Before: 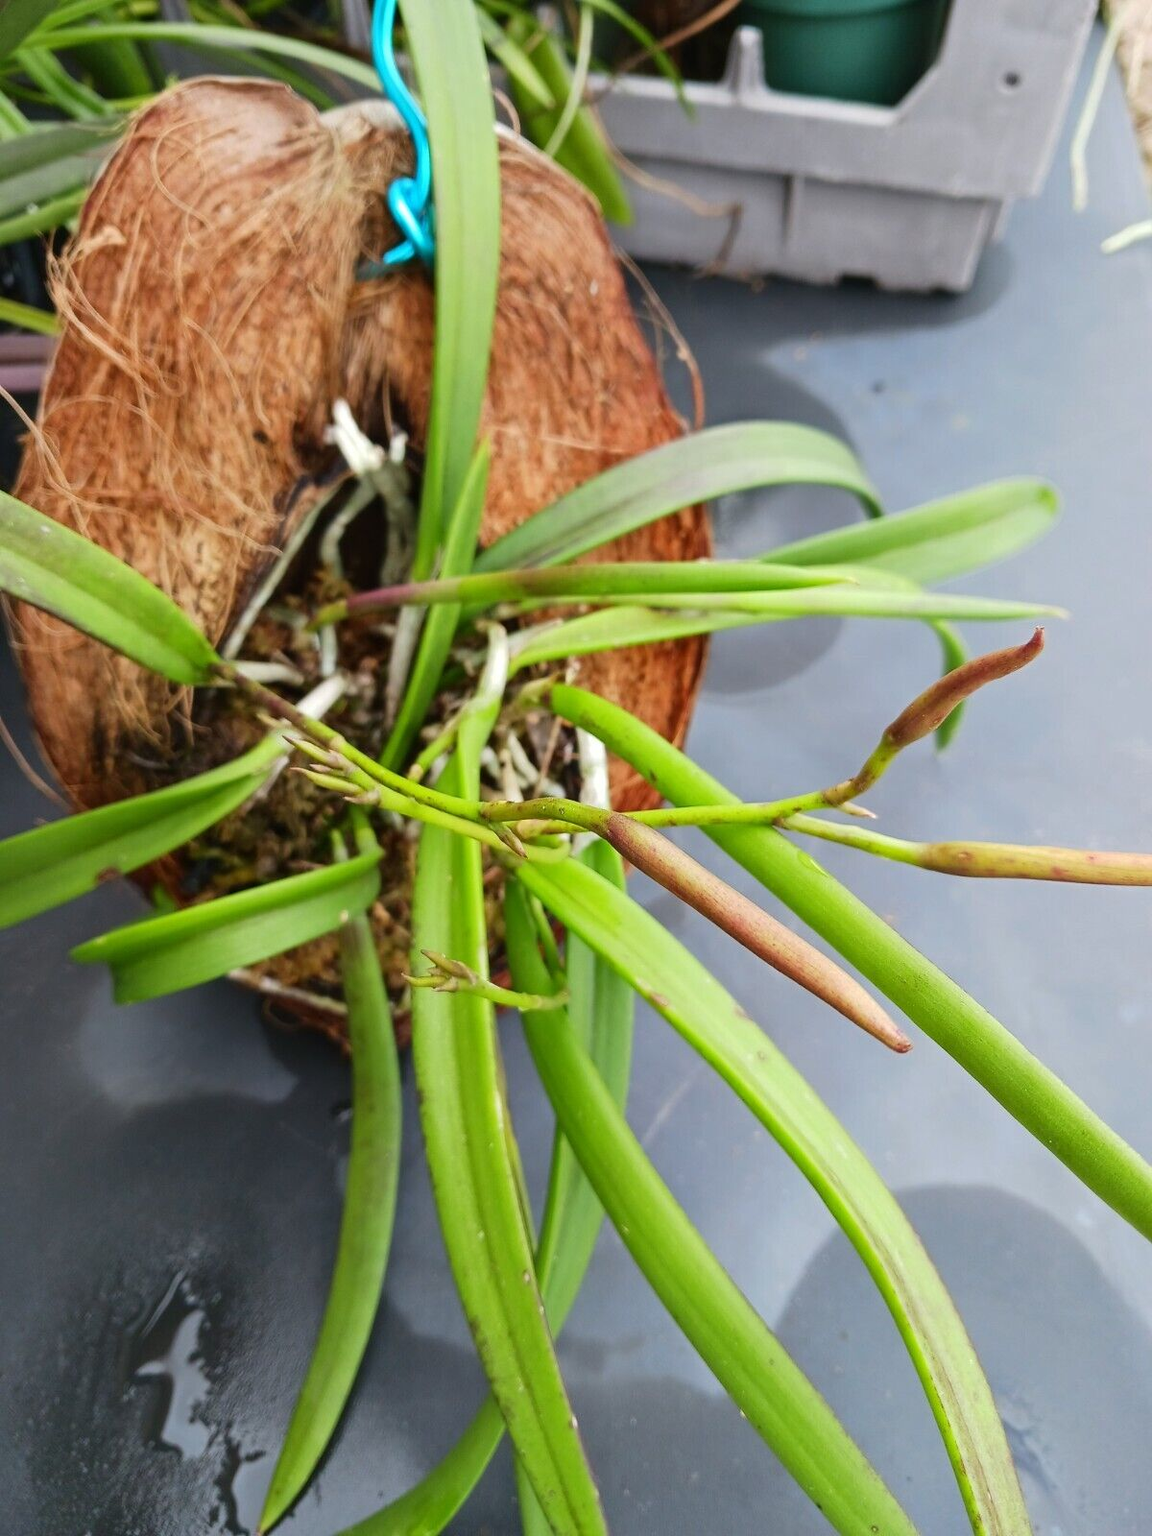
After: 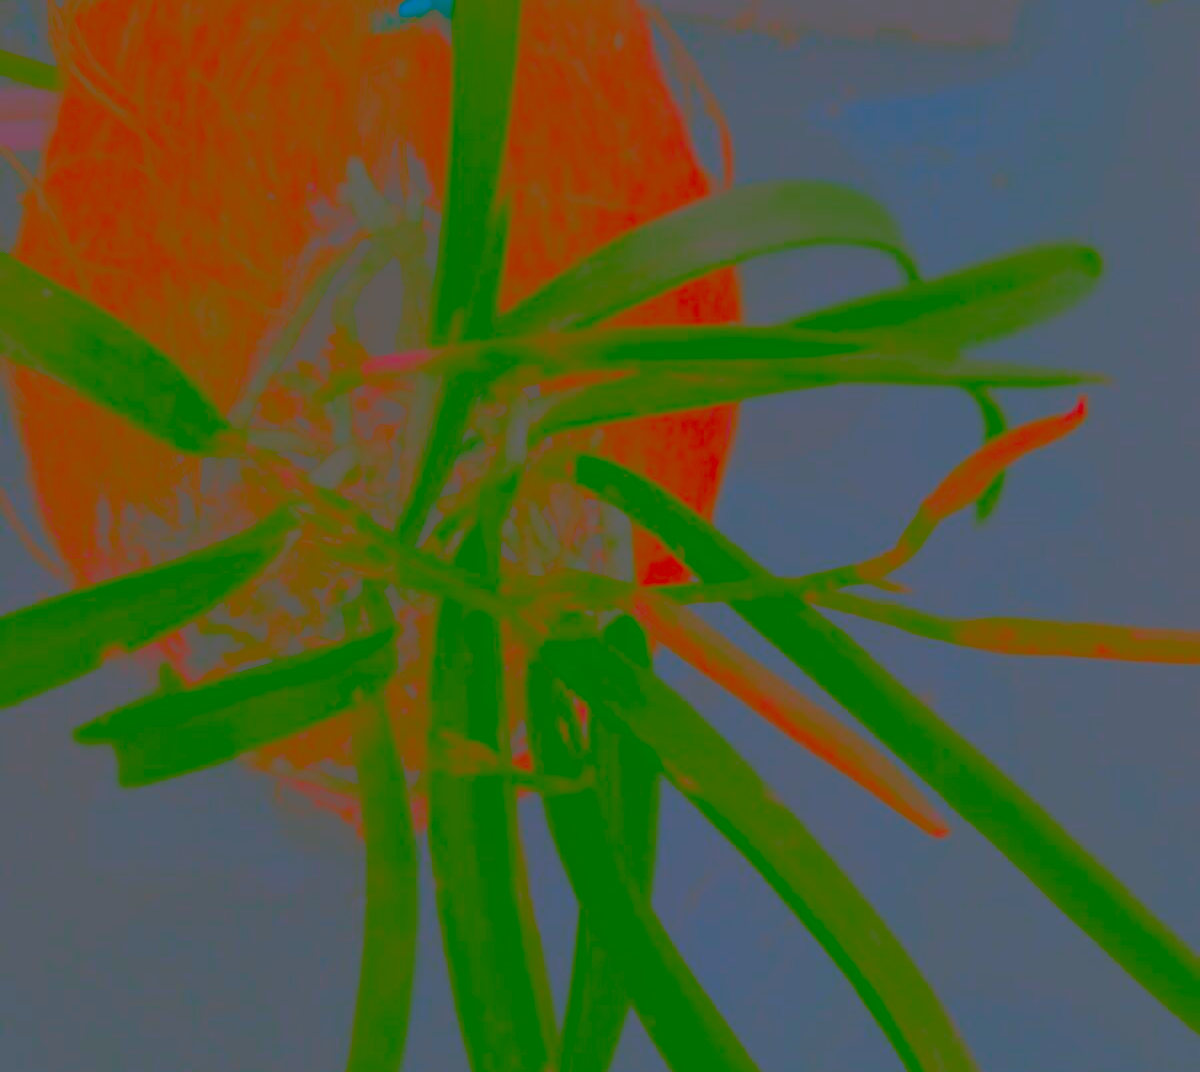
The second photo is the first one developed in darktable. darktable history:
contrast brightness saturation: contrast -0.976, brightness -0.165, saturation 0.732
sharpen: on, module defaults
crop: top 16.217%, bottom 16.763%
exposure: black level correction 0.011, exposure -0.483 EV, compensate highlight preservation false
